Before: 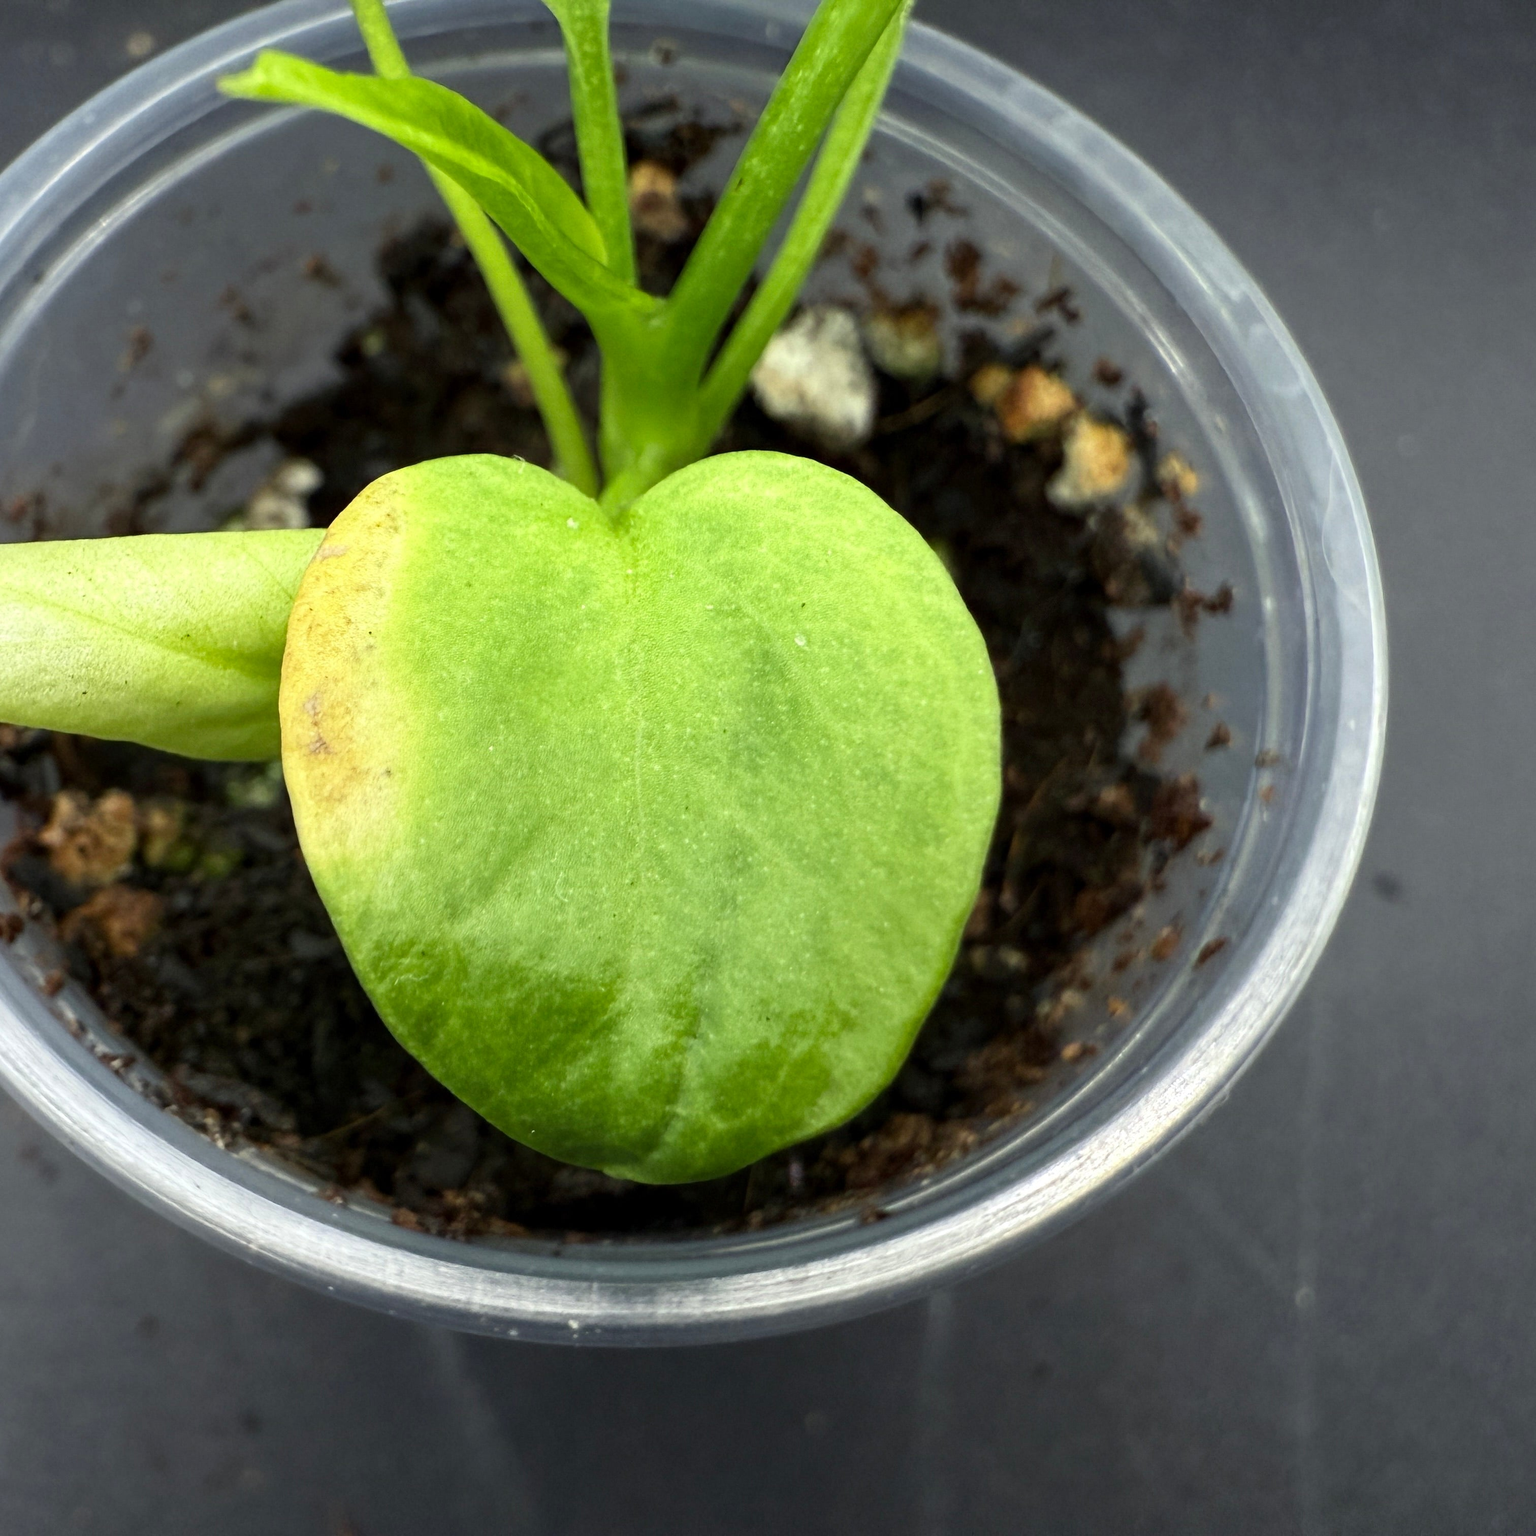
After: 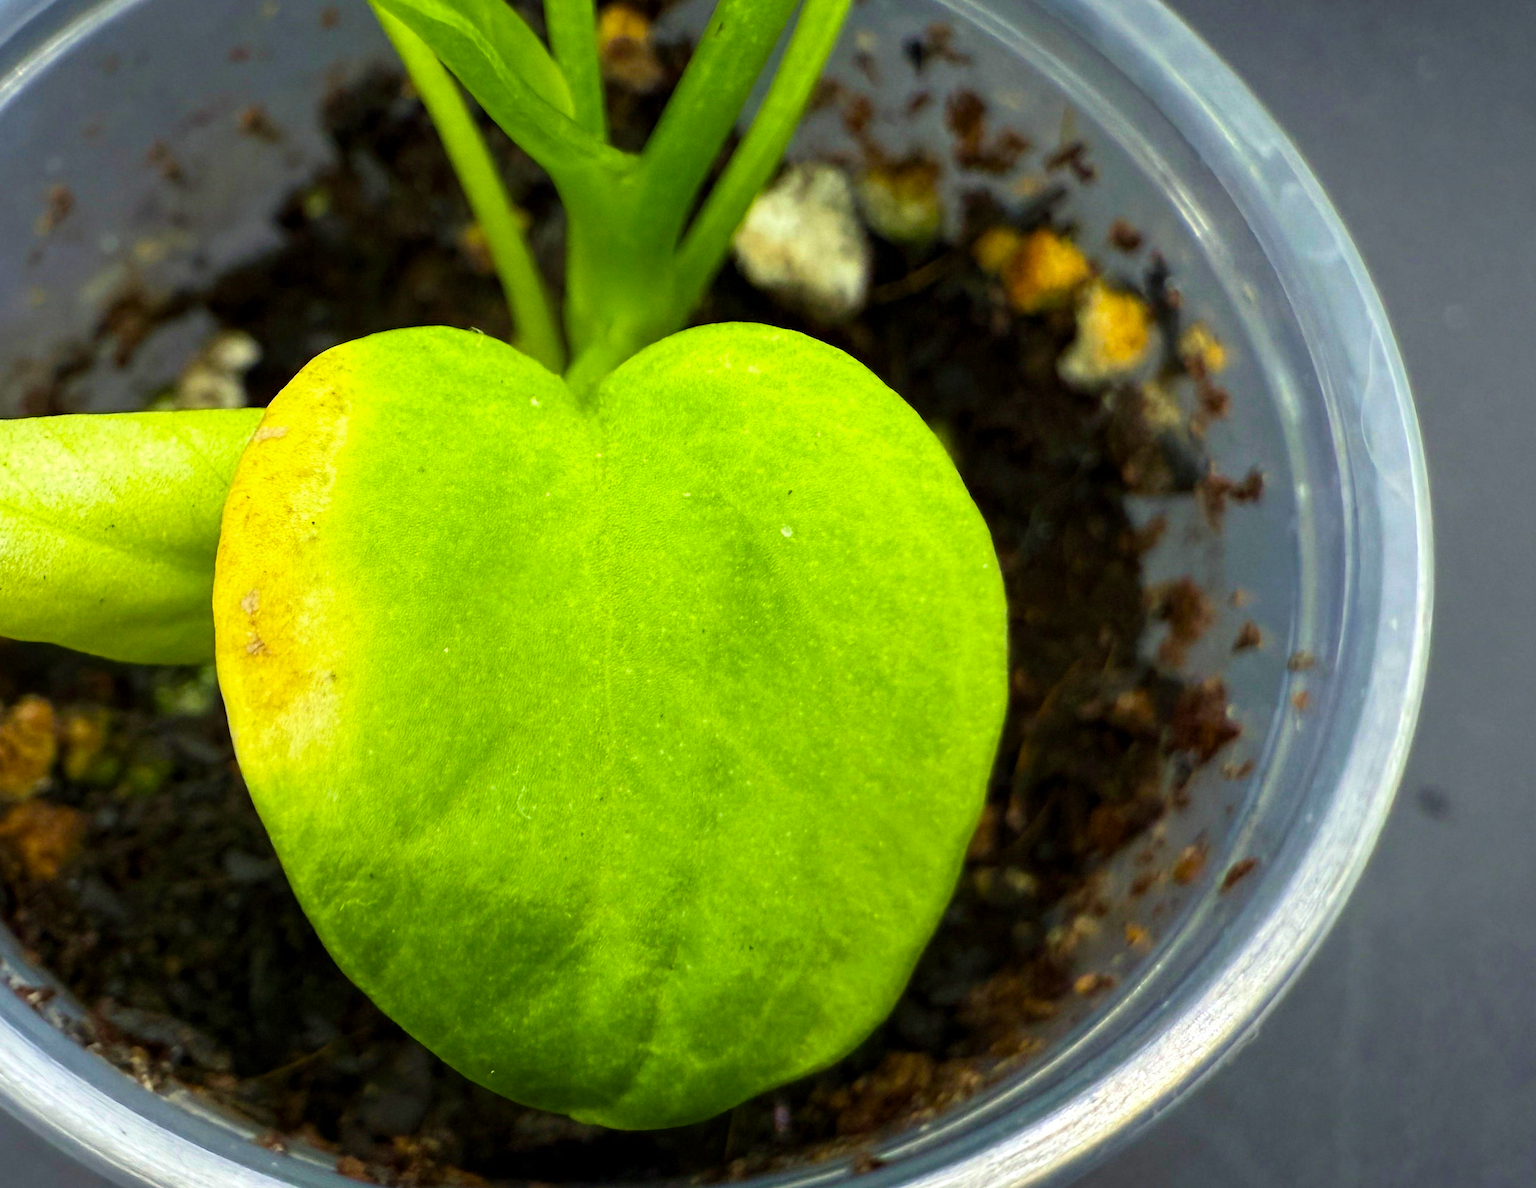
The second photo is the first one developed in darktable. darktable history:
velvia: strength 29%
crop: left 5.596%, top 10.314%, right 3.534%, bottom 19.395%
color balance rgb: linear chroma grading › global chroma 15%, perceptual saturation grading › global saturation 30%
